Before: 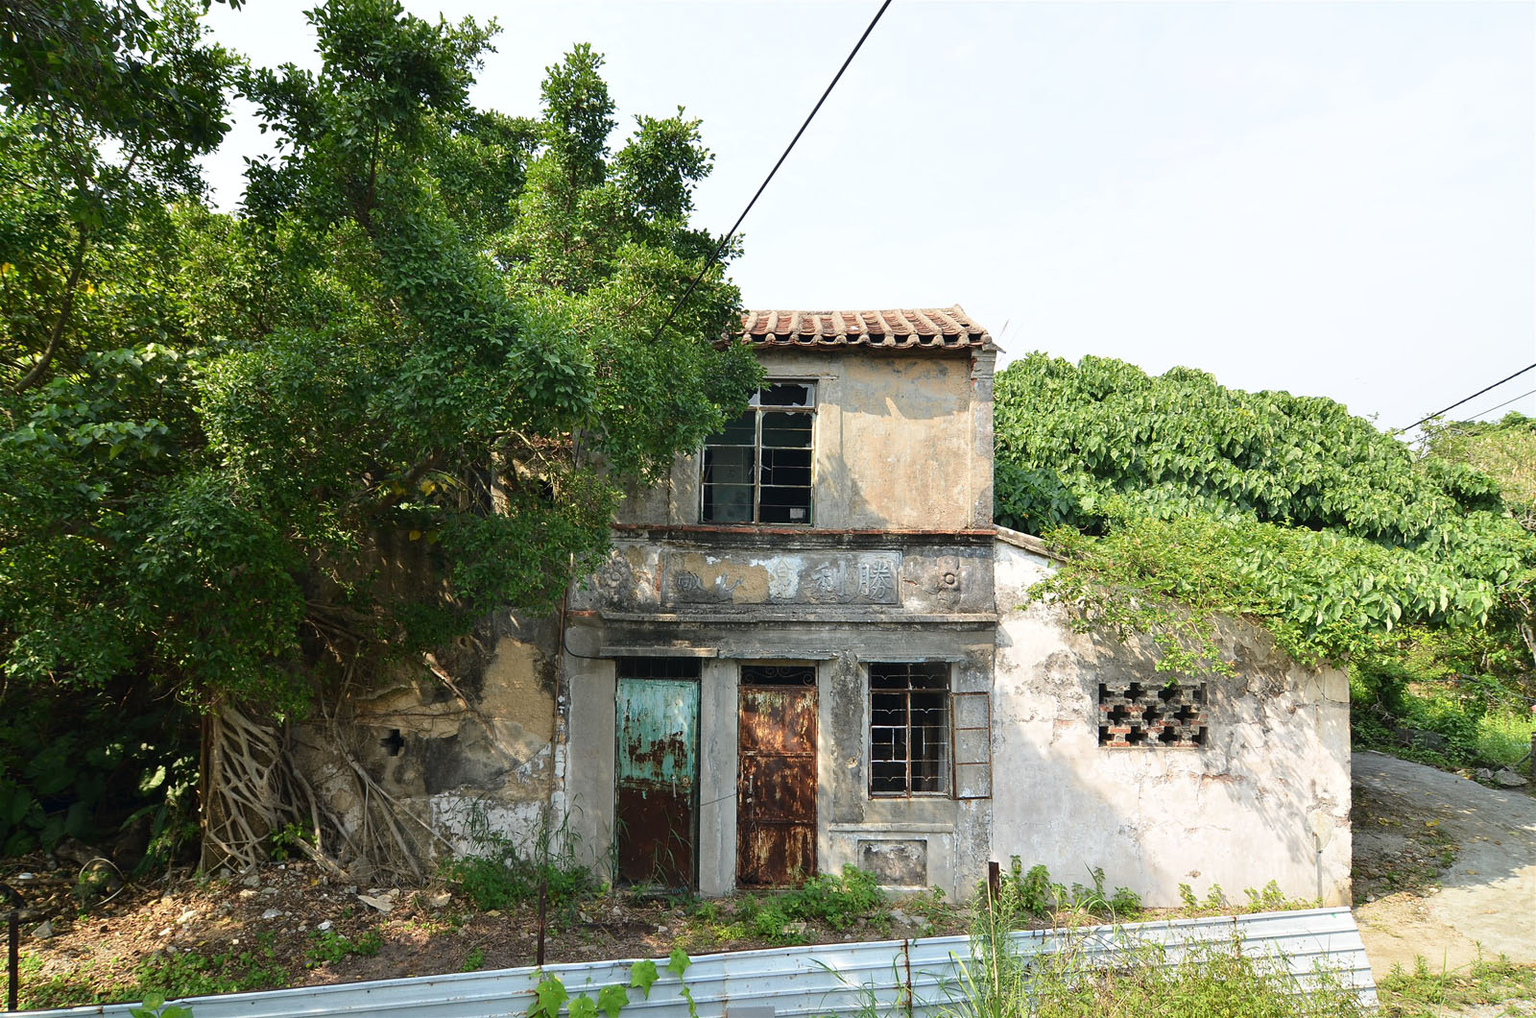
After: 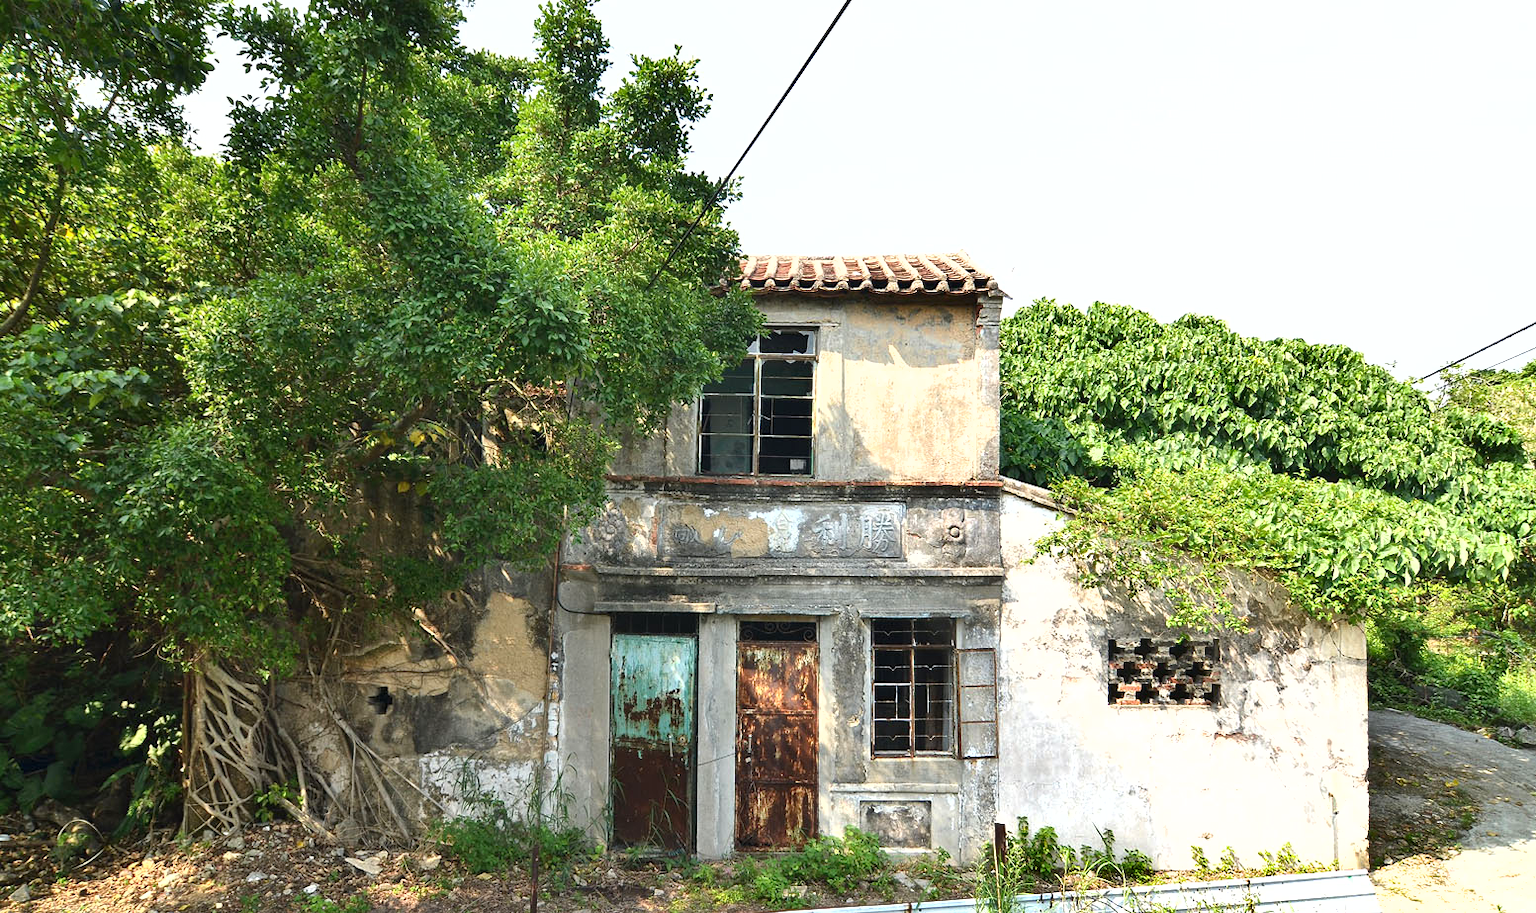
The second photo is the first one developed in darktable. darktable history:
exposure: exposure 0.64 EV, compensate highlight preservation false
crop: left 1.507%, top 6.147%, right 1.379%, bottom 6.637%
white balance: emerald 1
shadows and highlights: low approximation 0.01, soften with gaussian
